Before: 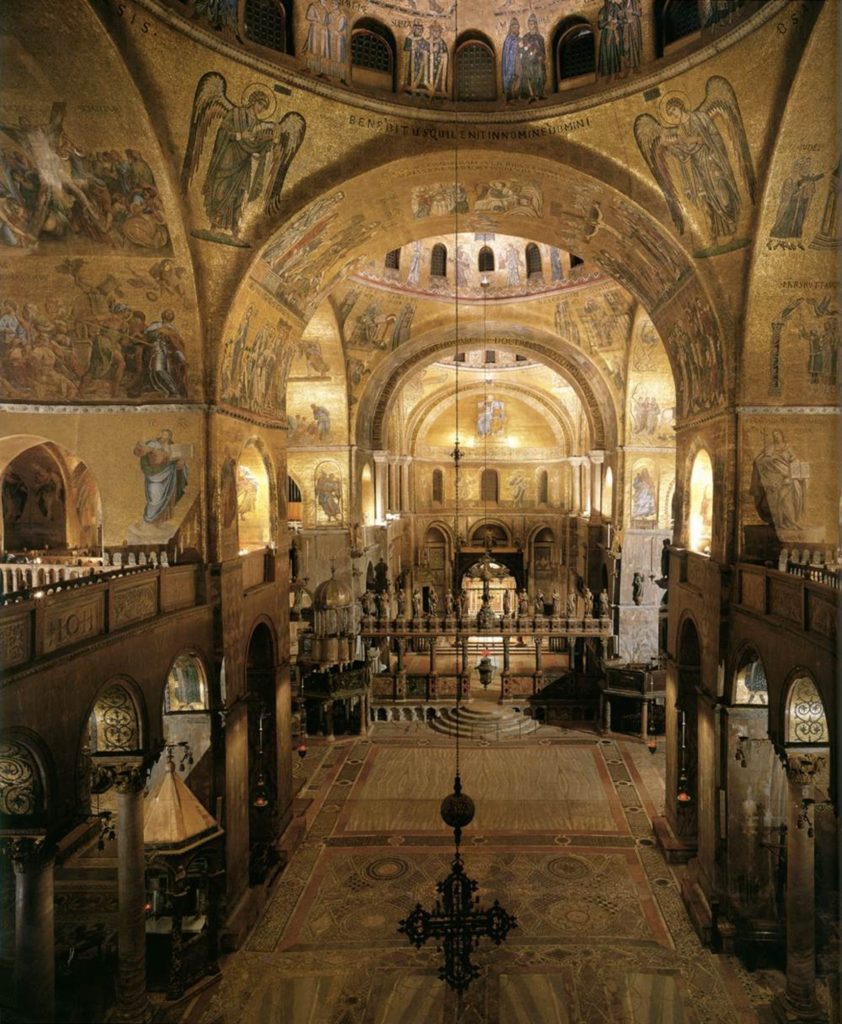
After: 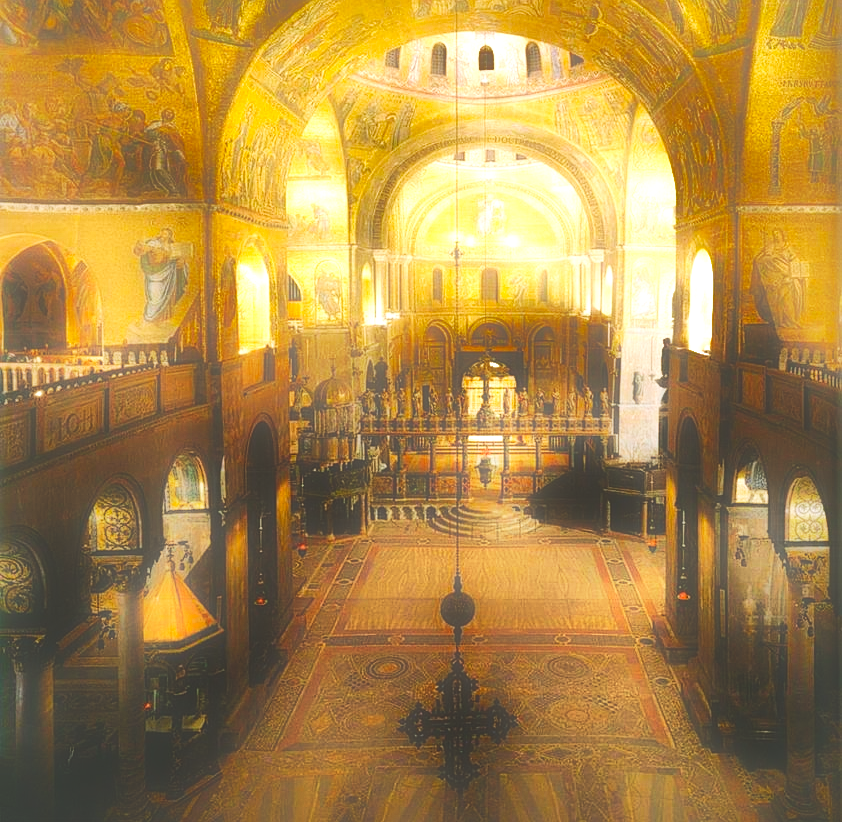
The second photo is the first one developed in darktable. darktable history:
crop and rotate: top 19.707%
shadows and highlights: shadows 39.98, highlights -59.98
exposure: black level correction -0.04, exposure 0.059 EV, compensate highlight preservation false
contrast brightness saturation: contrast 0.181, saturation 0.301
local contrast: mode bilateral grid, contrast 20, coarseness 50, detail 161%, midtone range 0.2
contrast equalizer: y [[0.48, 0.654, 0.731, 0.706, 0.772, 0.382], [0.55 ×6], [0 ×6], [0 ×6], [0 ×6]], mix -0.983
base curve: curves: ch0 [(0, 0) (0.007, 0.004) (0.027, 0.03) (0.046, 0.07) (0.207, 0.54) (0.442, 0.872) (0.673, 0.972) (1, 1)], preserve colors none
color balance rgb: perceptual saturation grading › global saturation 1.658%, perceptual saturation grading › highlights -1.118%, perceptual saturation grading › mid-tones 3.96%, perceptual saturation grading › shadows 8.068%, perceptual brilliance grading › highlights 19.678%, perceptual brilliance grading › mid-tones 19.053%, perceptual brilliance grading › shadows -19.994%, global vibrance 15.766%, saturation formula JzAzBz (2021)
